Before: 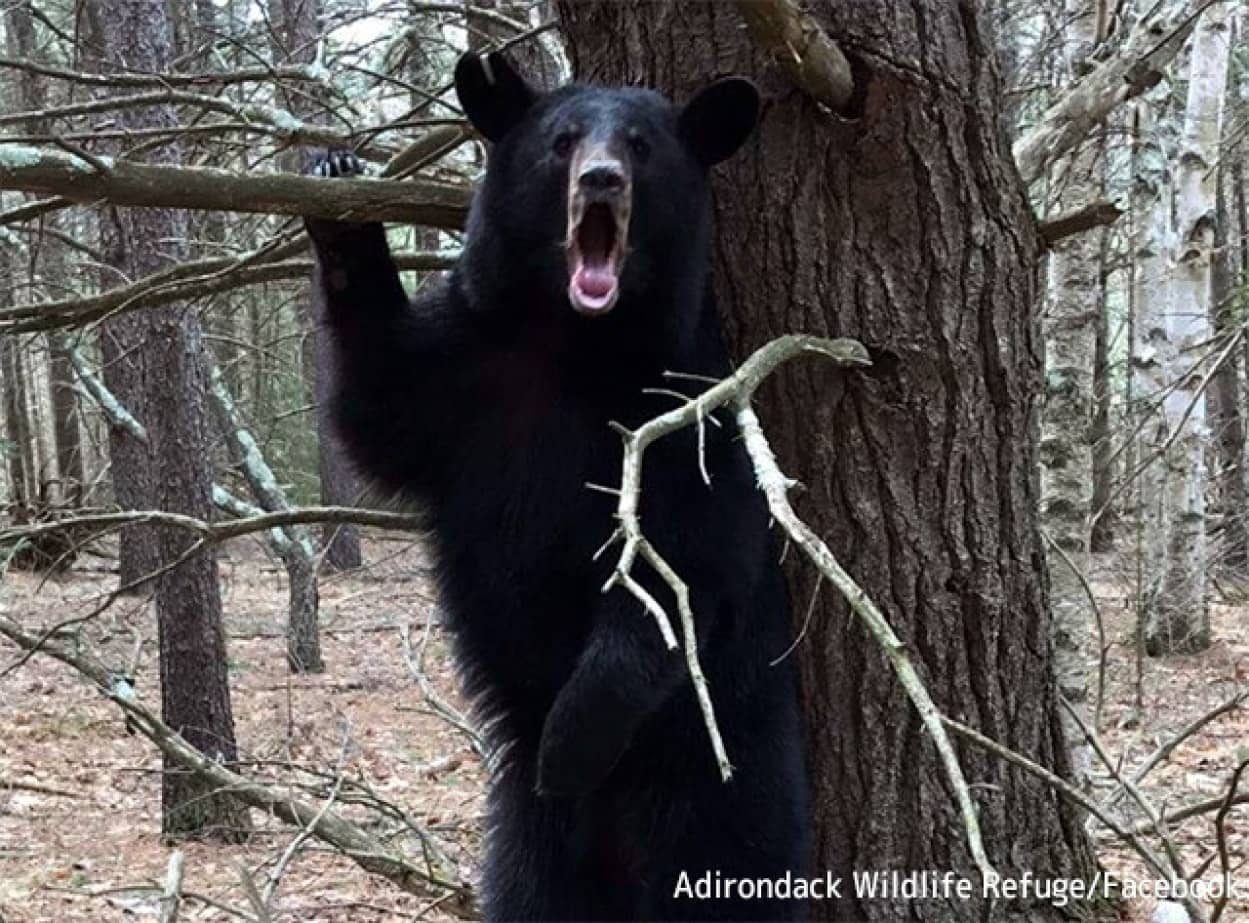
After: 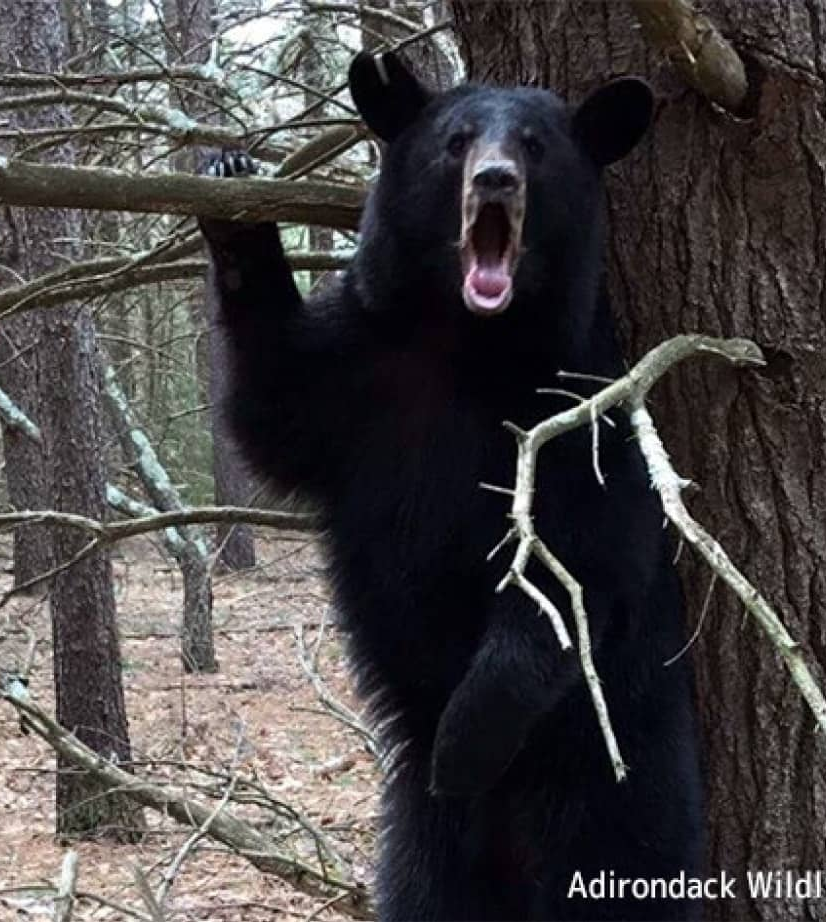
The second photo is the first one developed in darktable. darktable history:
crop and rotate: left 8.544%, right 25.264%
